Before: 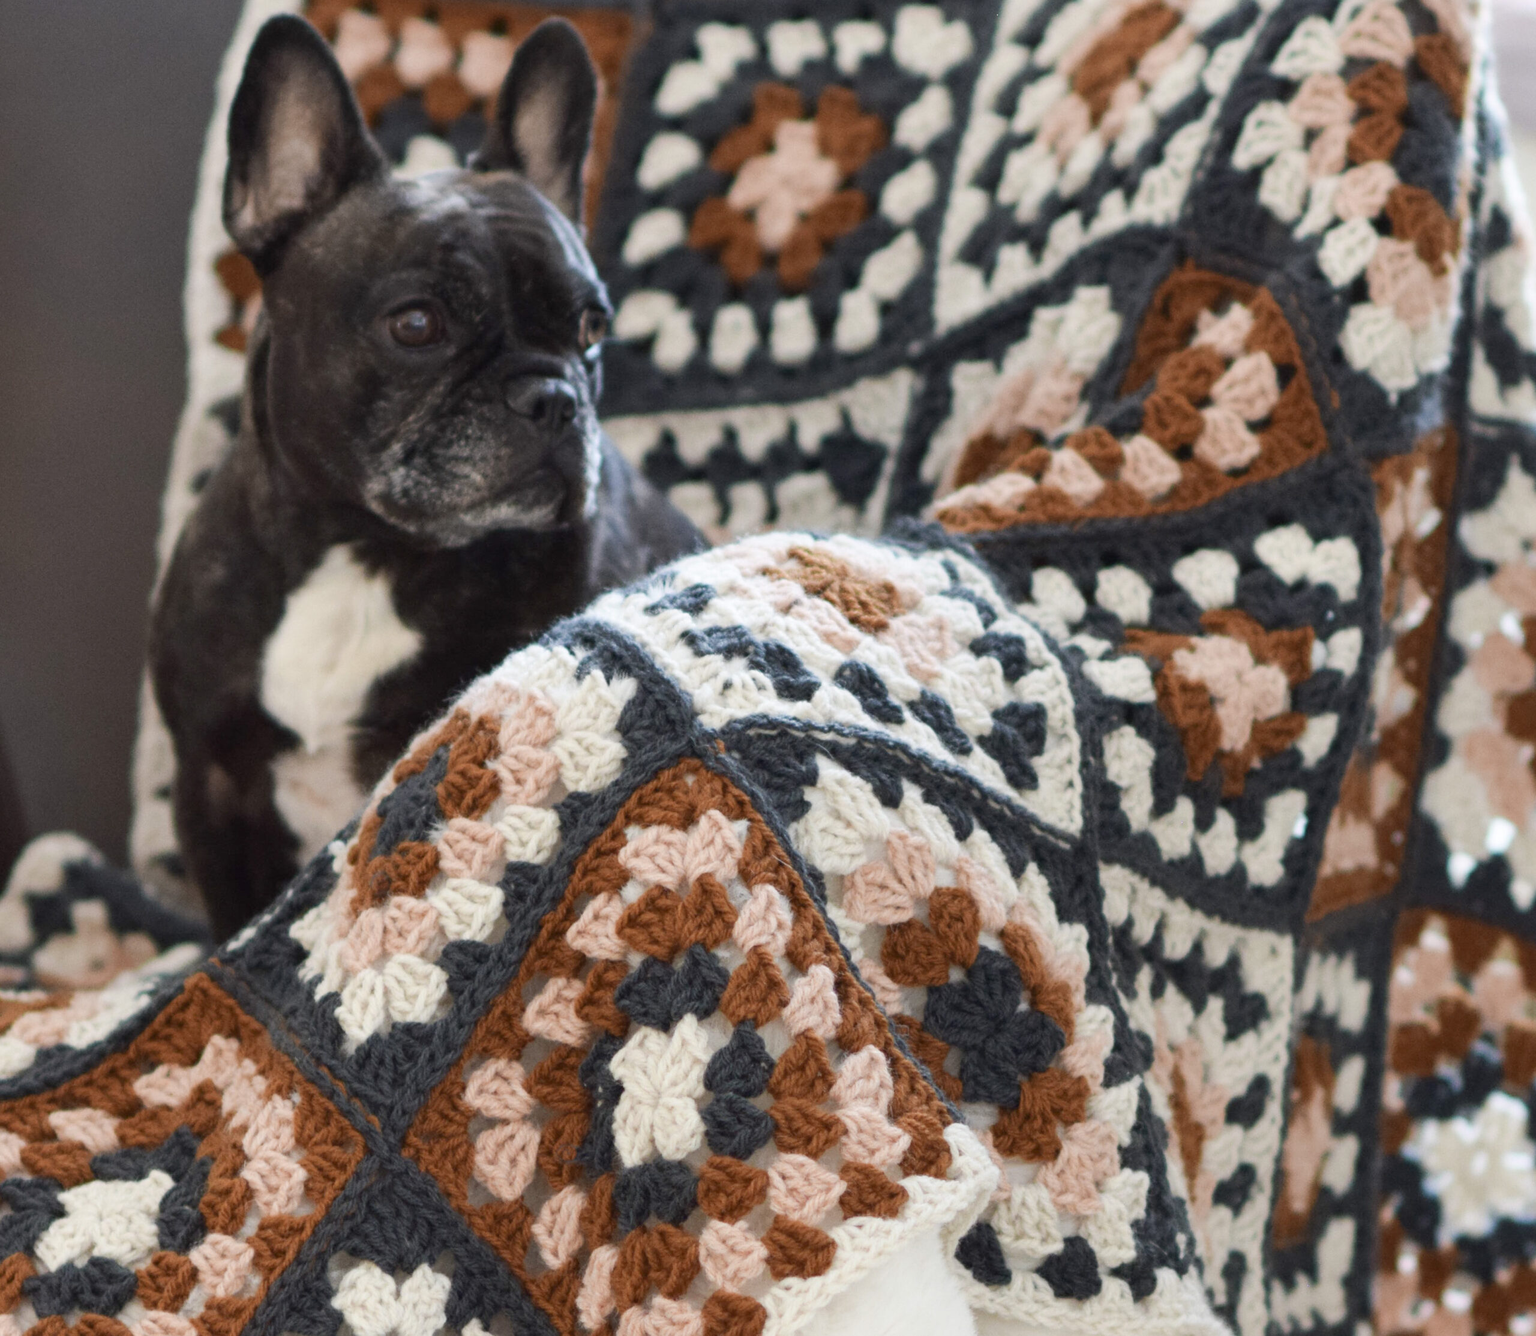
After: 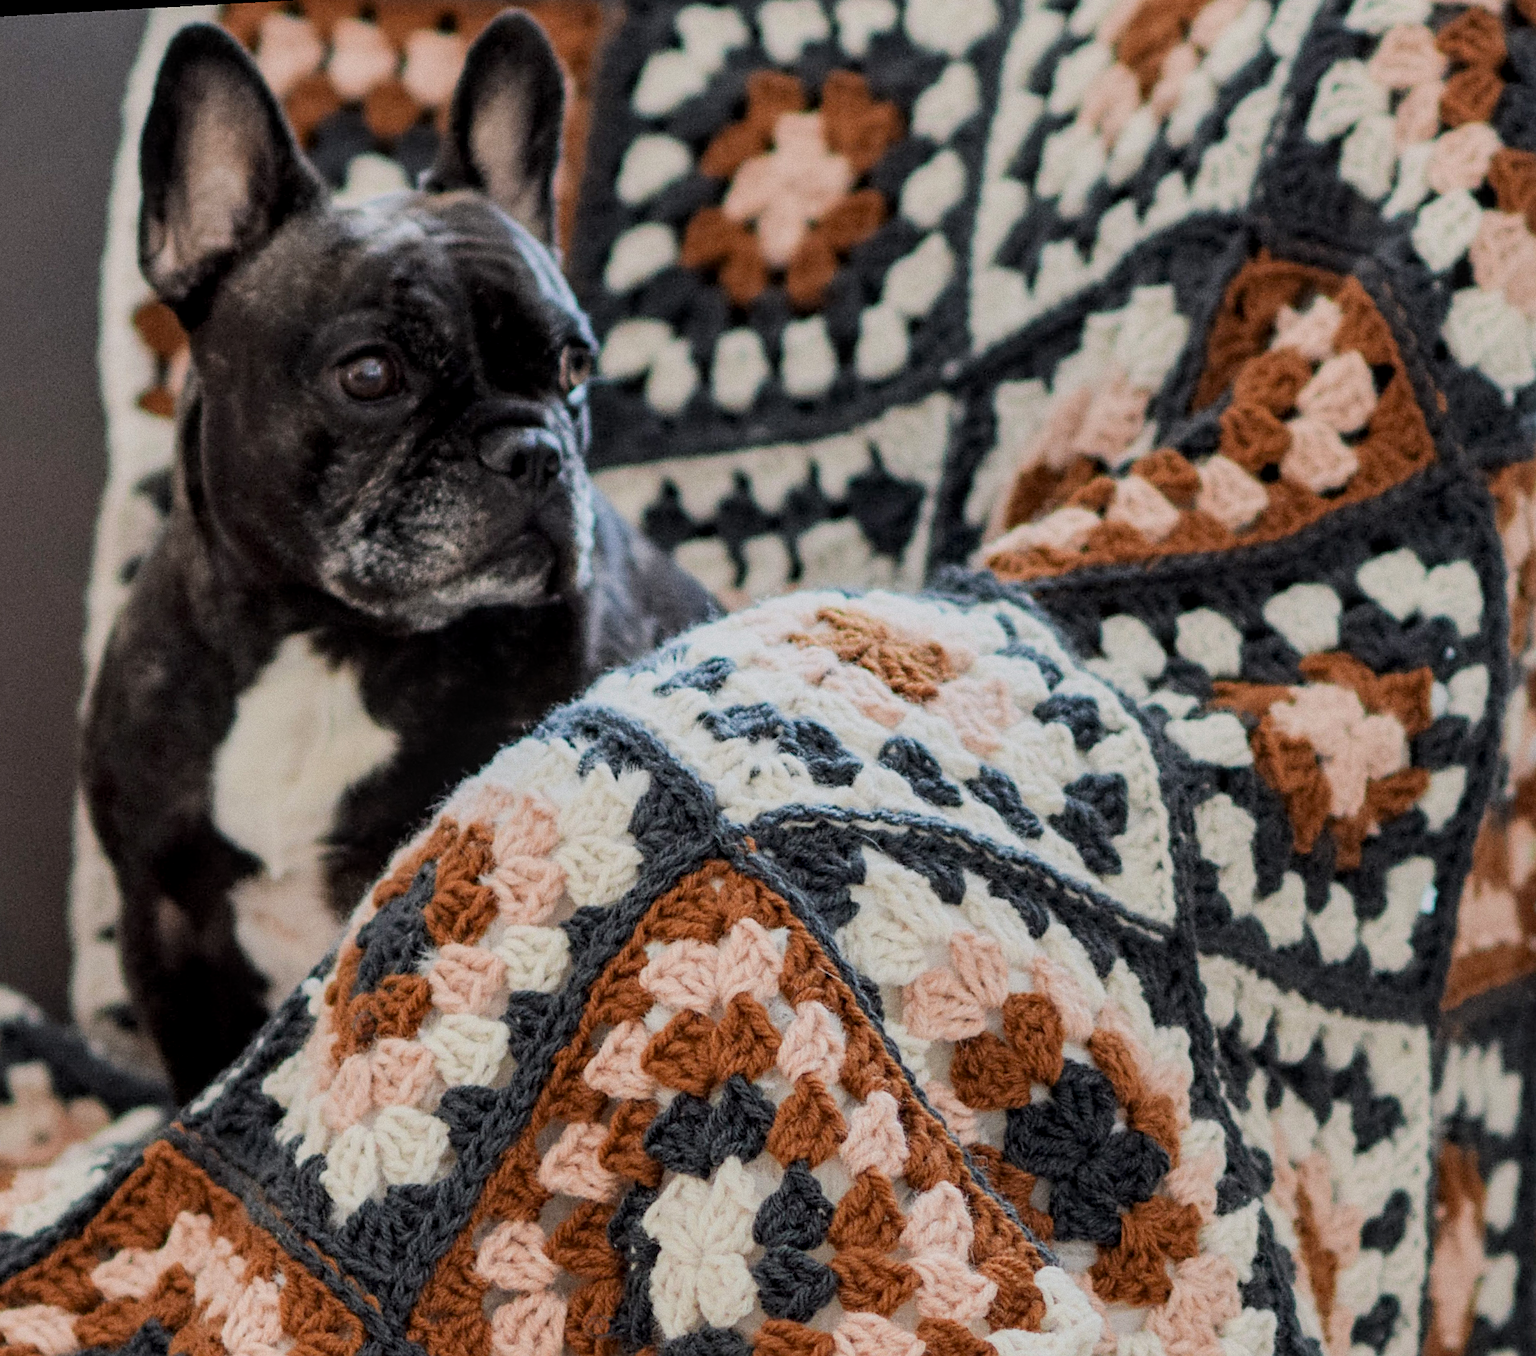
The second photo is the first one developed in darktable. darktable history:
crop and rotate: left 7.196%, top 4.574%, right 10.605%, bottom 13.178%
rotate and perspective: rotation -3.18°, automatic cropping off
filmic rgb: black relative exposure -7.15 EV, white relative exposure 5.36 EV, hardness 3.02, color science v6 (2022)
sharpen: on, module defaults
local contrast: detail 130%
grain: coarseness 0.09 ISO
tone equalizer: on, module defaults
